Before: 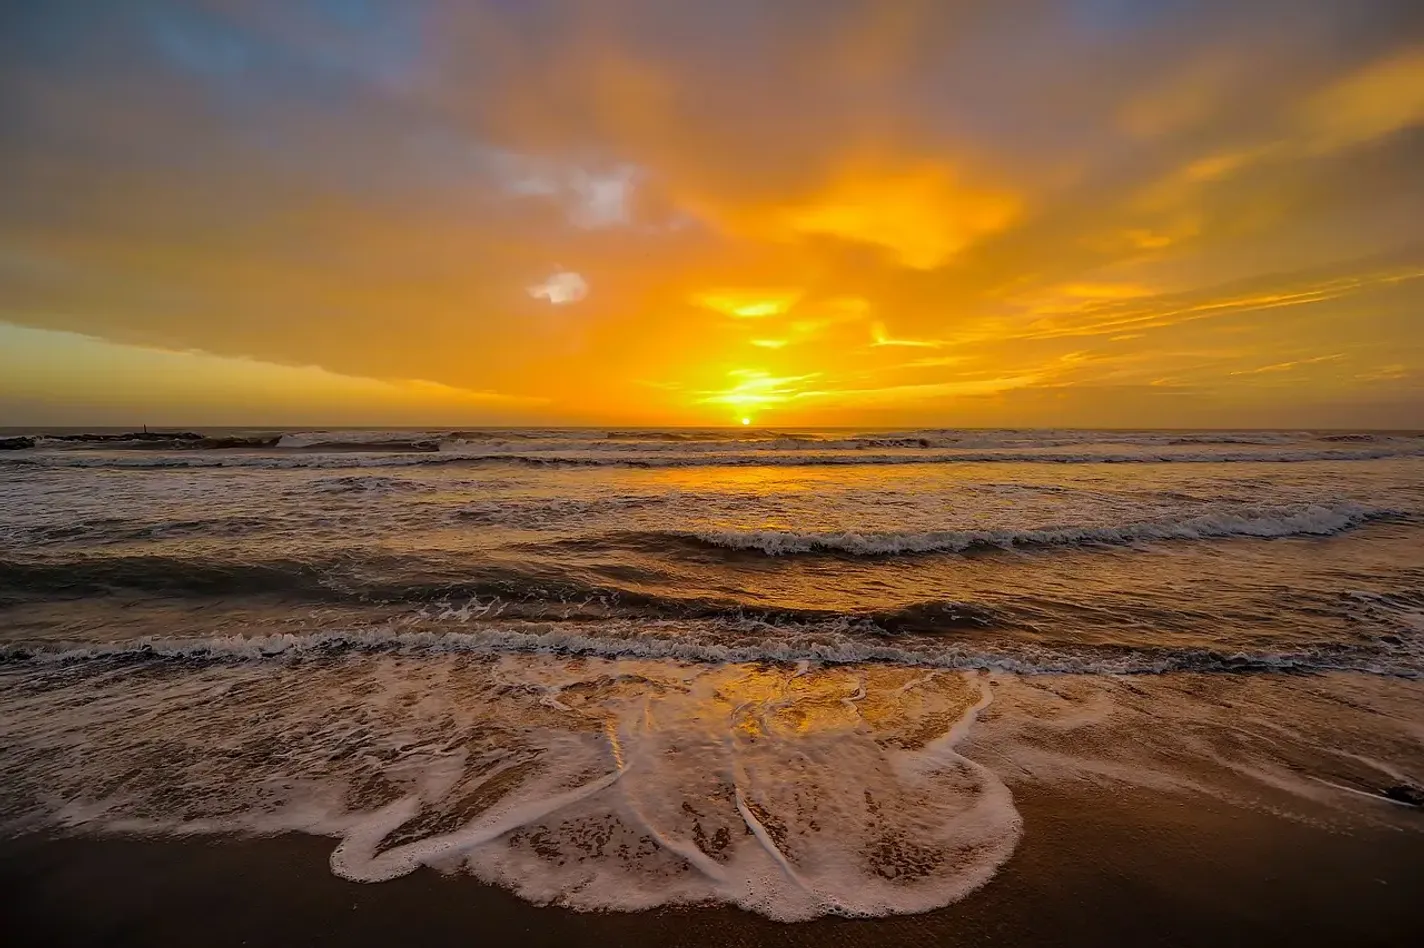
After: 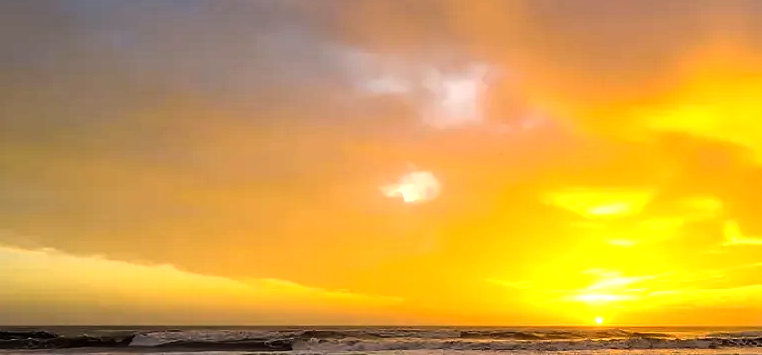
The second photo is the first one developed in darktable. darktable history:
crop: left 10.381%, top 10.727%, right 36.098%, bottom 51.77%
tone equalizer: -8 EV -1.08 EV, -7 EV -0.977 EV, -6 EV -0.83 EV, -5 EV -0.575 EV, -3 EV 0.602 EV, -2 EV 0.885 EV, -1 EV 0.989 EV, +0 EV 1.07 EV, edges refinement/feathering 500, mask exposure compensation -1.57 EV, preserve details no
